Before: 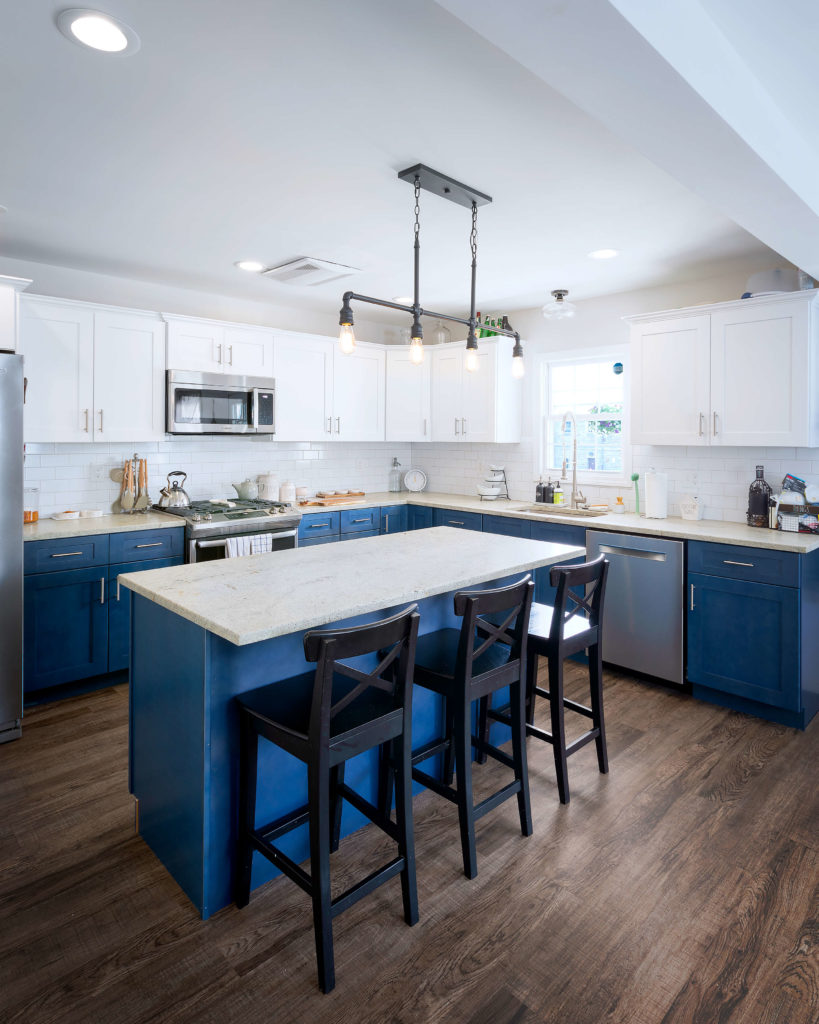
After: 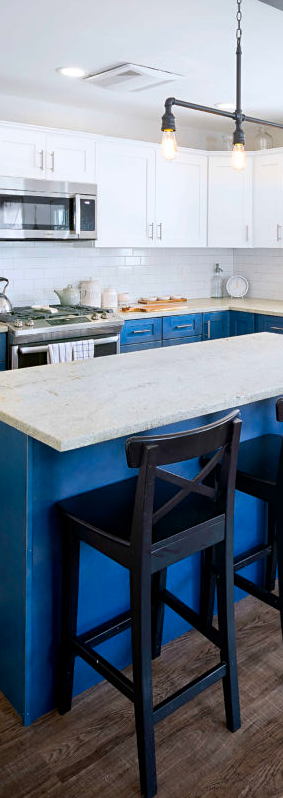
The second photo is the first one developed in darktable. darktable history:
crop and rotate: left 21.767%, top 18.99%, right 43.648%, bottom 2.997%
color balance rgb: power › hue 329.08°, linear chroma grading › global chroma 0.365%, perceptual saturation grading › global saturation 30.747%
sharpen: amount 0.207
contrast brightness saturation: contrast 0.052
